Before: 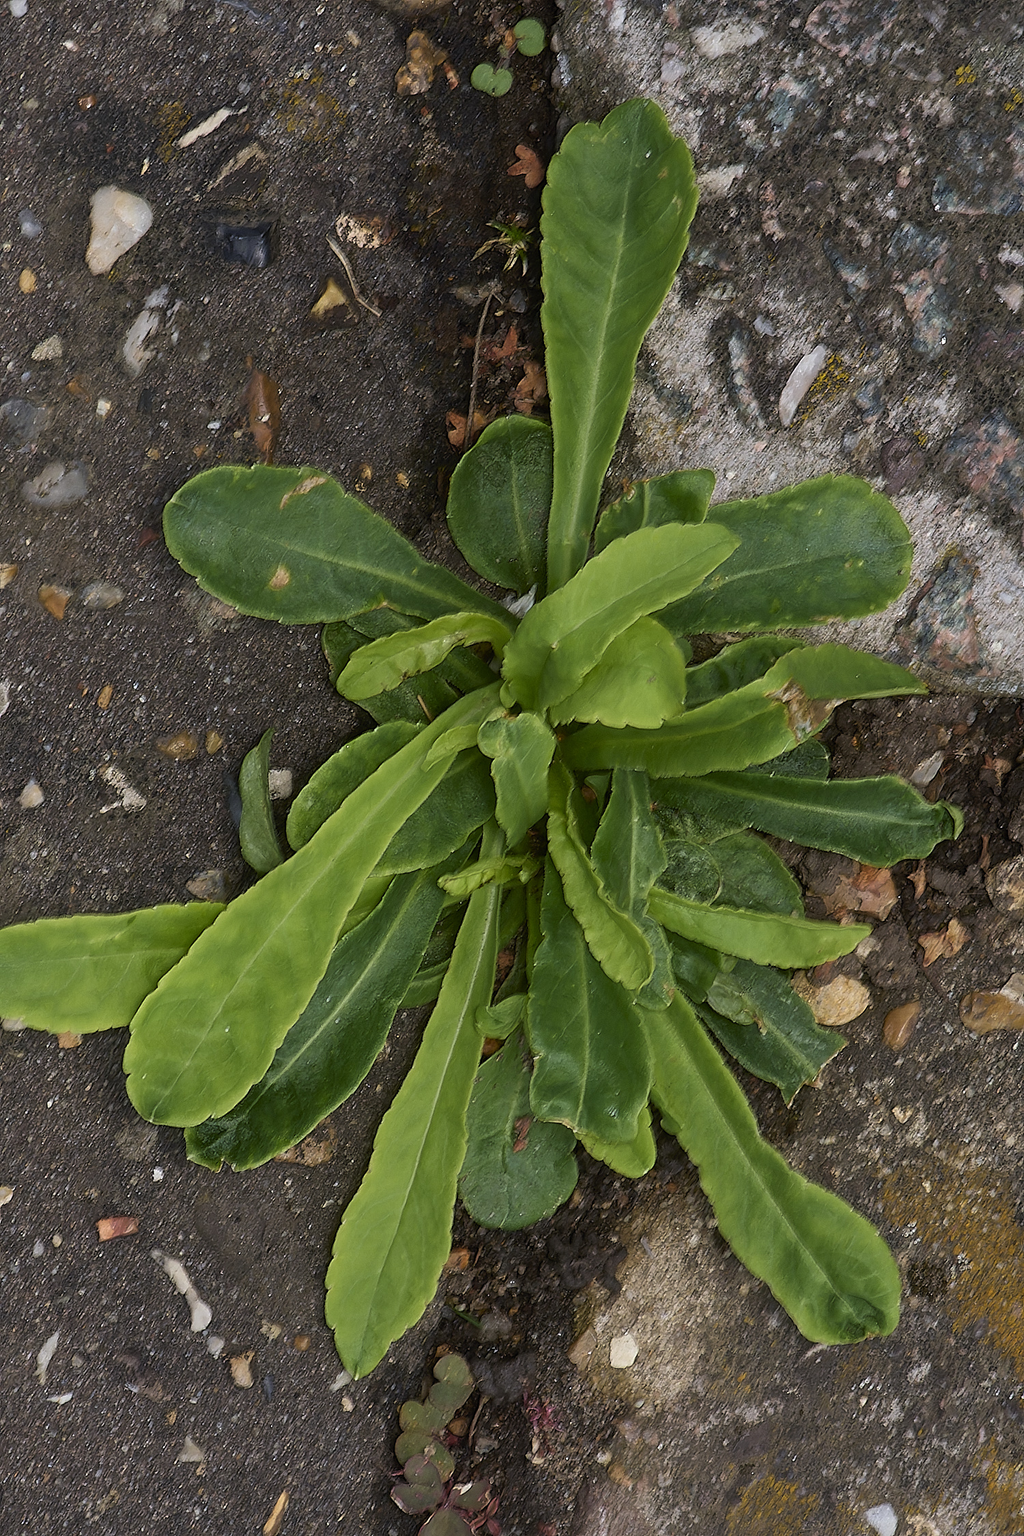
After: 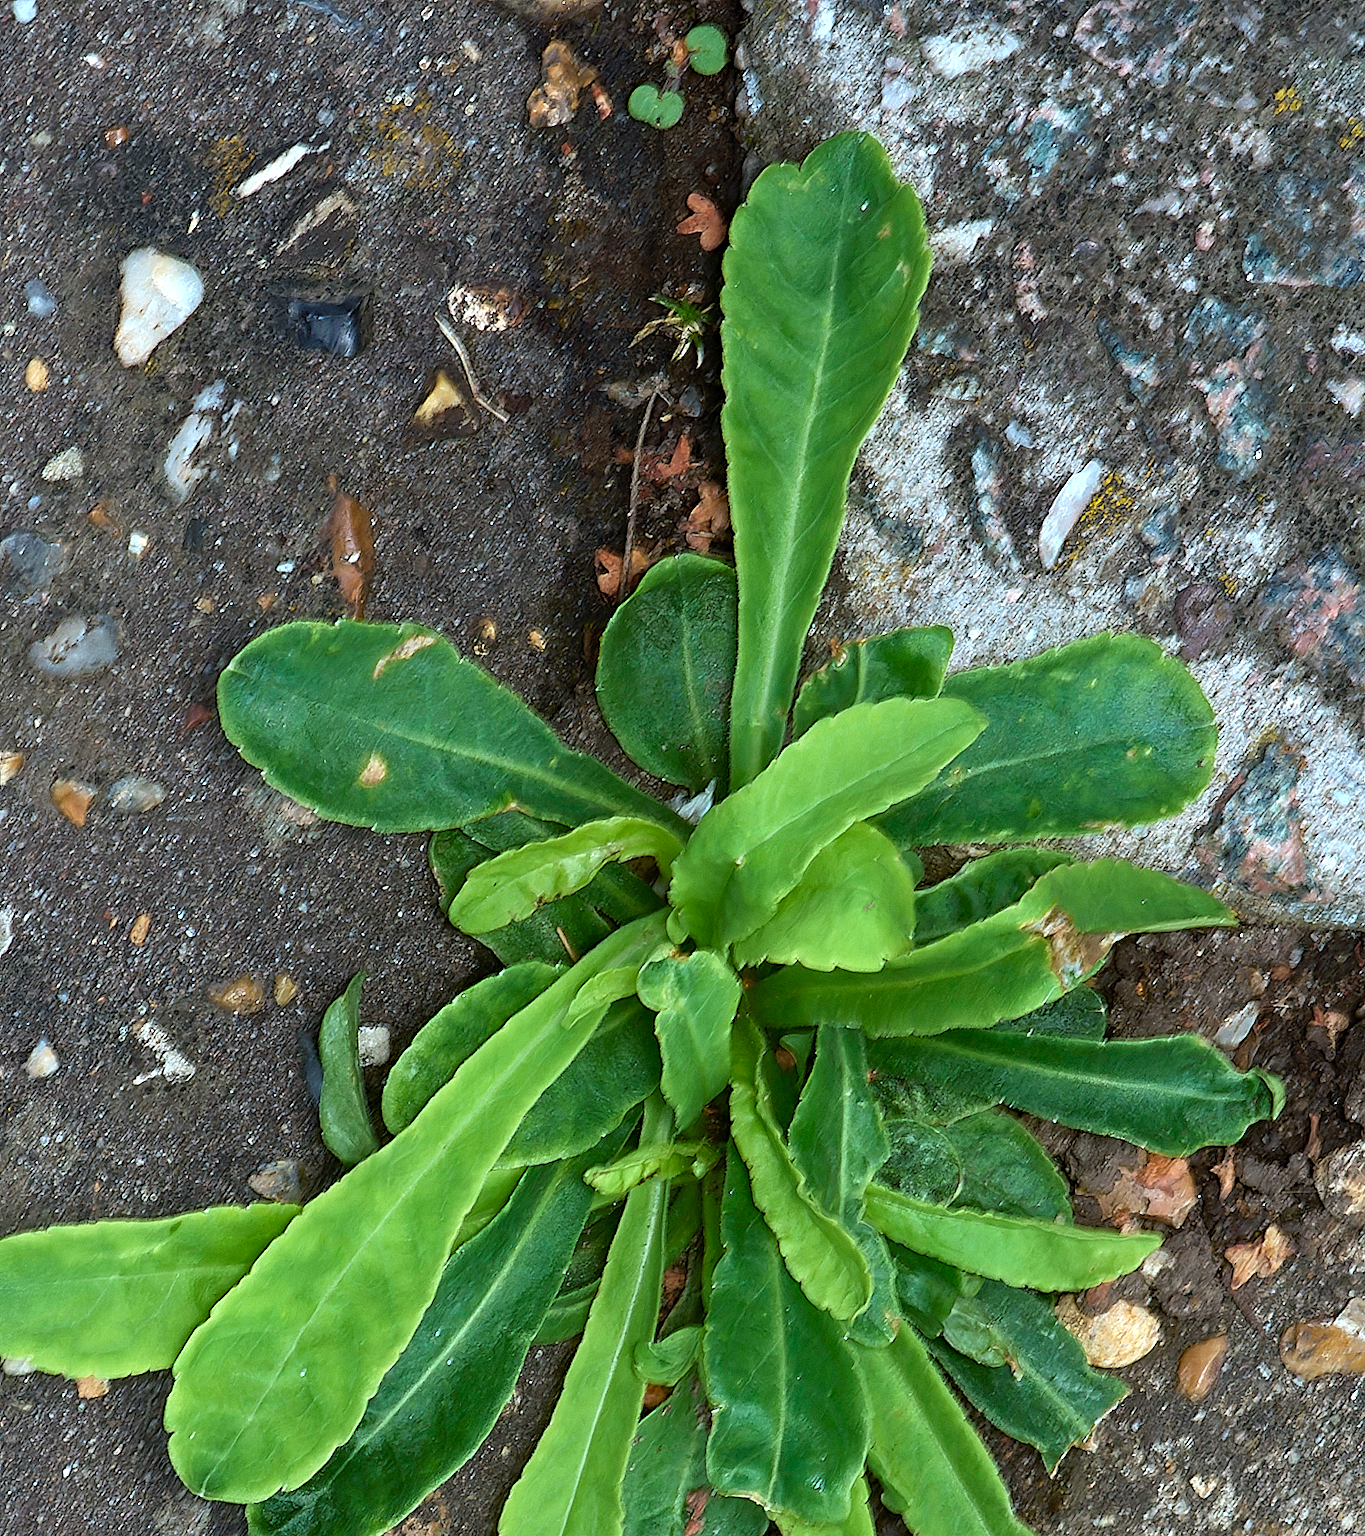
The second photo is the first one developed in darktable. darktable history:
color correction: highlights a* -11.41, highlights b* -14.91
exposure: black level correction 0, exposure 0.895 EV, compensate exposure bias true, compensate highlight preservation false
crop: bottom 24.984%
haze removal: strength 0.264, distance 0.244, compatibility mode true, adaptive false
